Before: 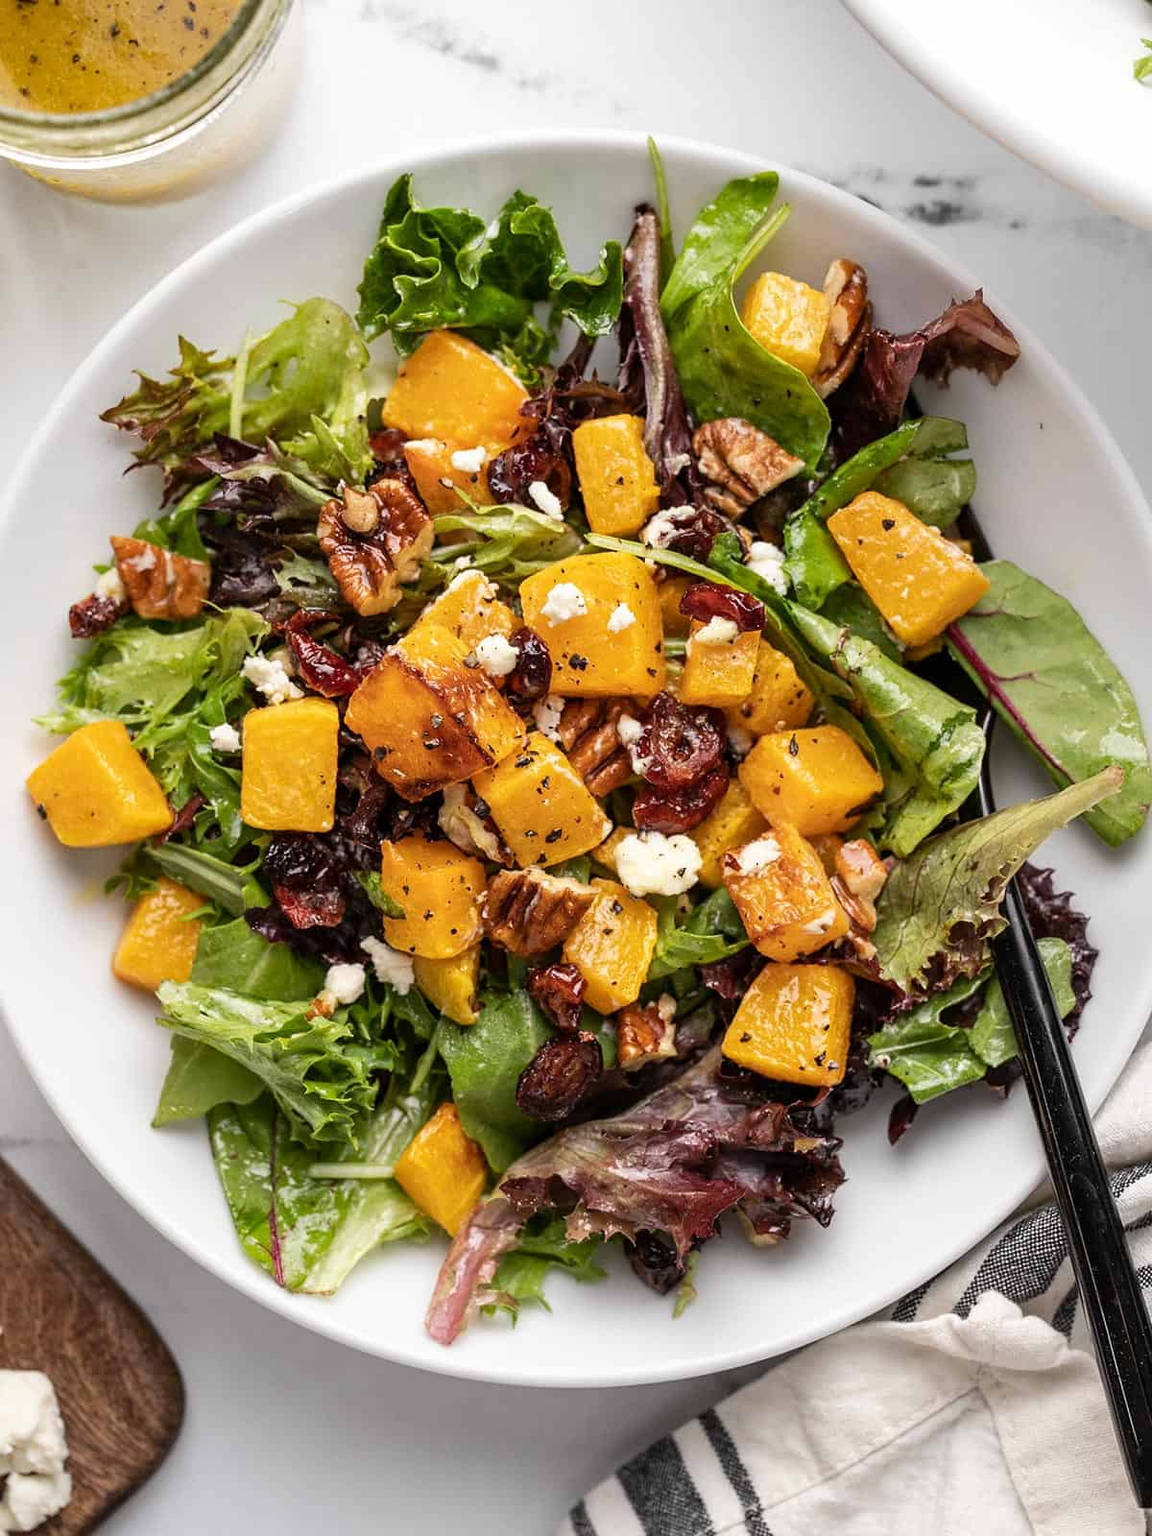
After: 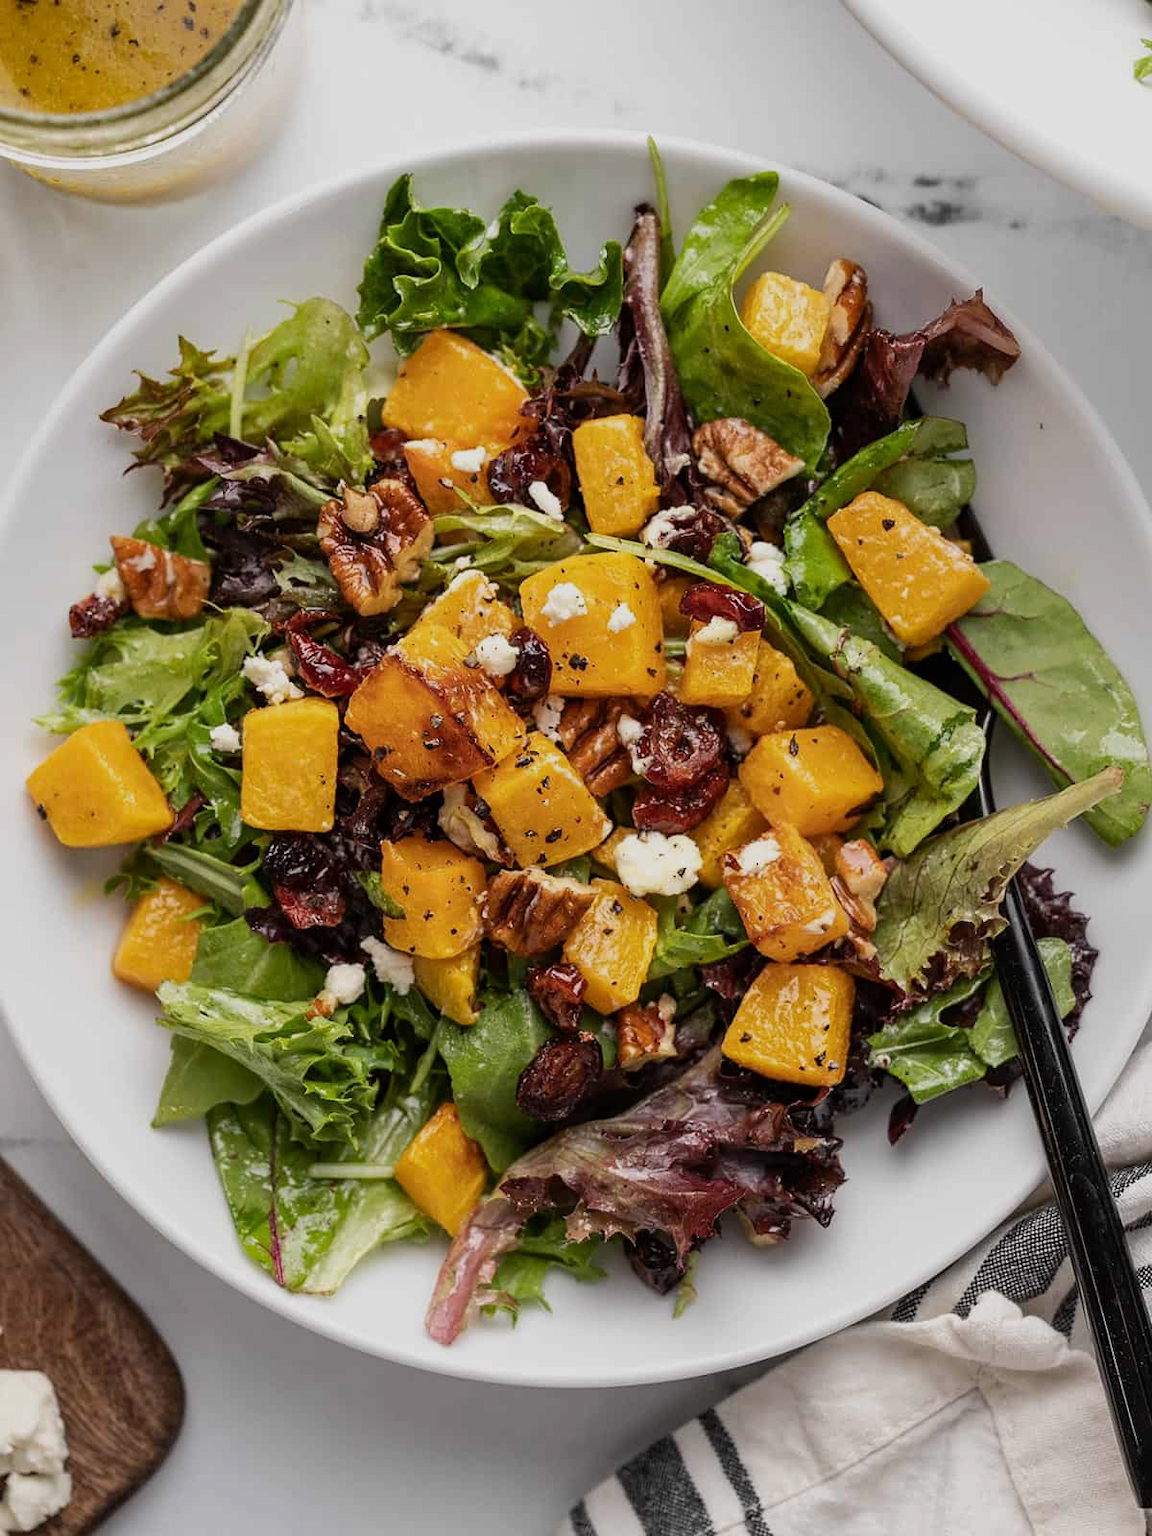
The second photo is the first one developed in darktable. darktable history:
exposure: exposure -0.411 EV, compensate exposure bias true, compensate highlight preservation false
